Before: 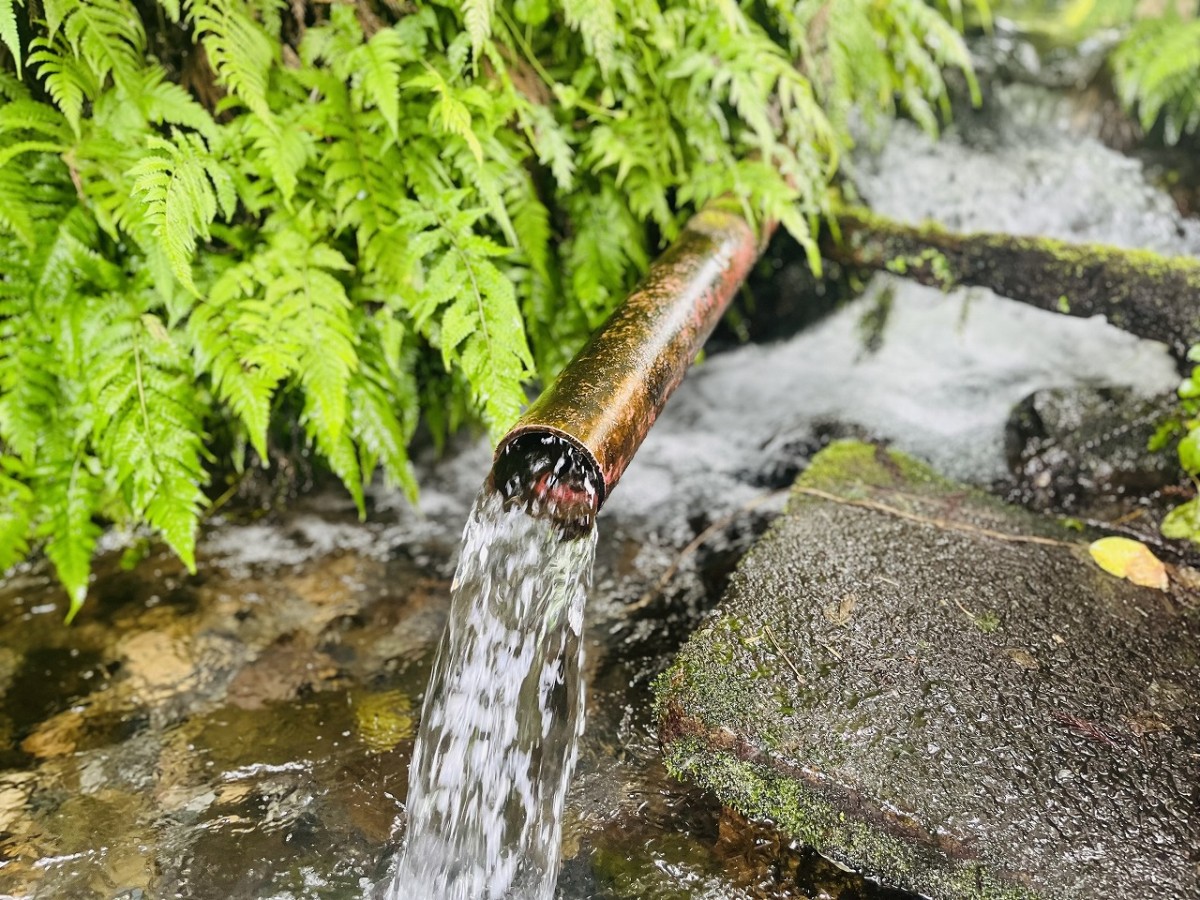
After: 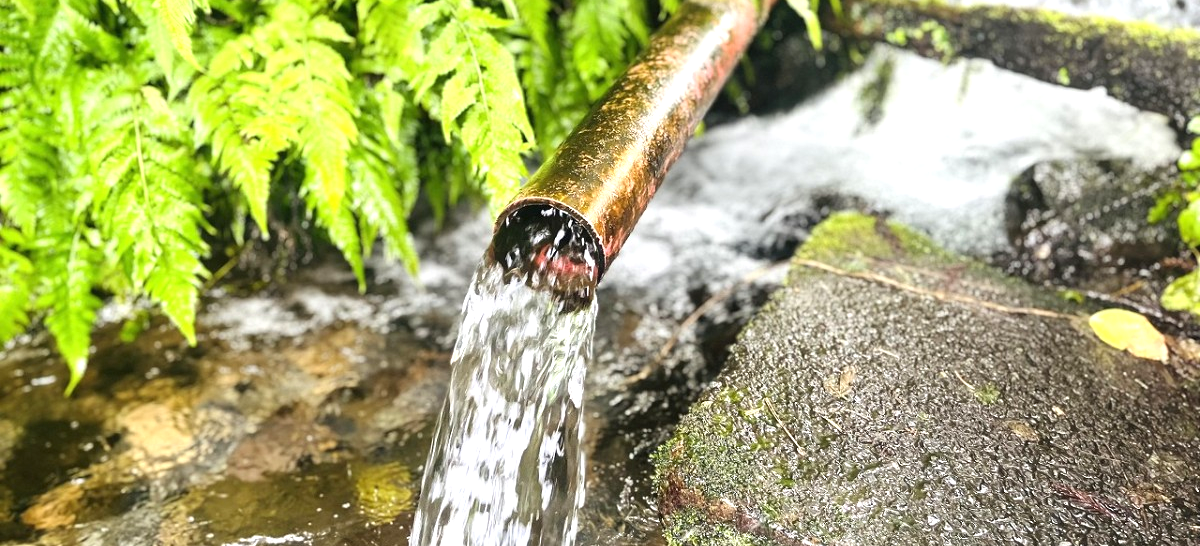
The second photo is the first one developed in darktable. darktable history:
crop and rotate: top 25.357%, bottom 13.942%
exposure: black level correction 0, exposure 0.7 EV, compensate exposure bias true, compensate highlight preservation false
